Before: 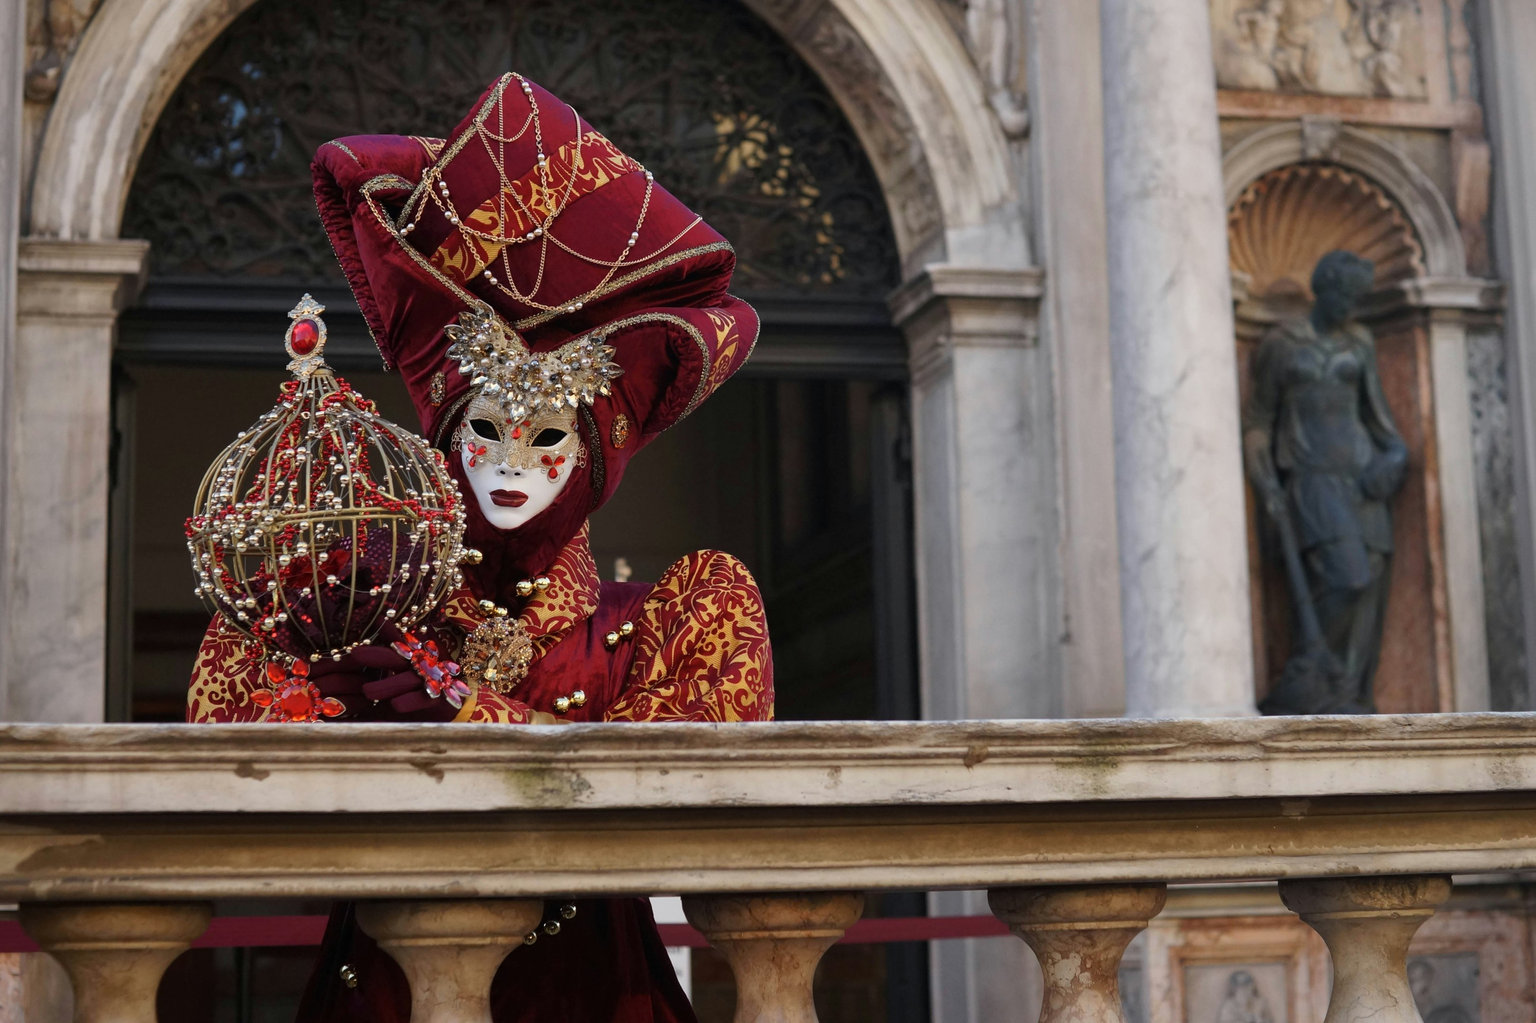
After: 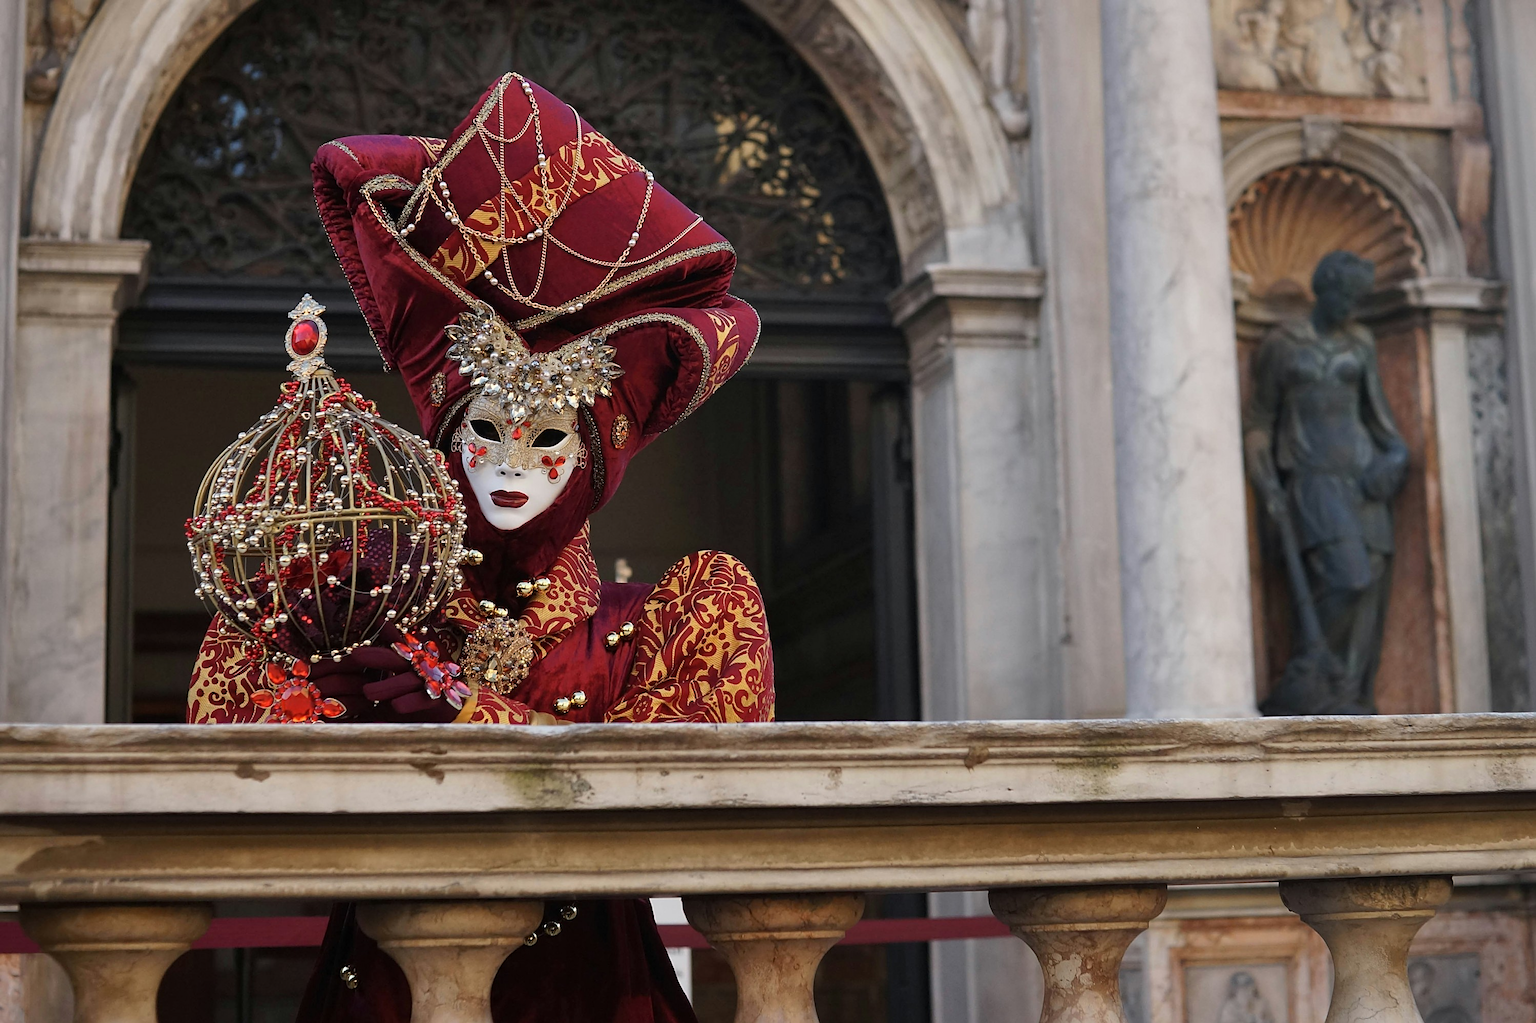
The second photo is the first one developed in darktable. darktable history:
shadows and highlights: radius 125.46, shadows 30.51, highlights -30.51, low approximation 0.01, soften with gaussian
sharpen: on, module defaults
